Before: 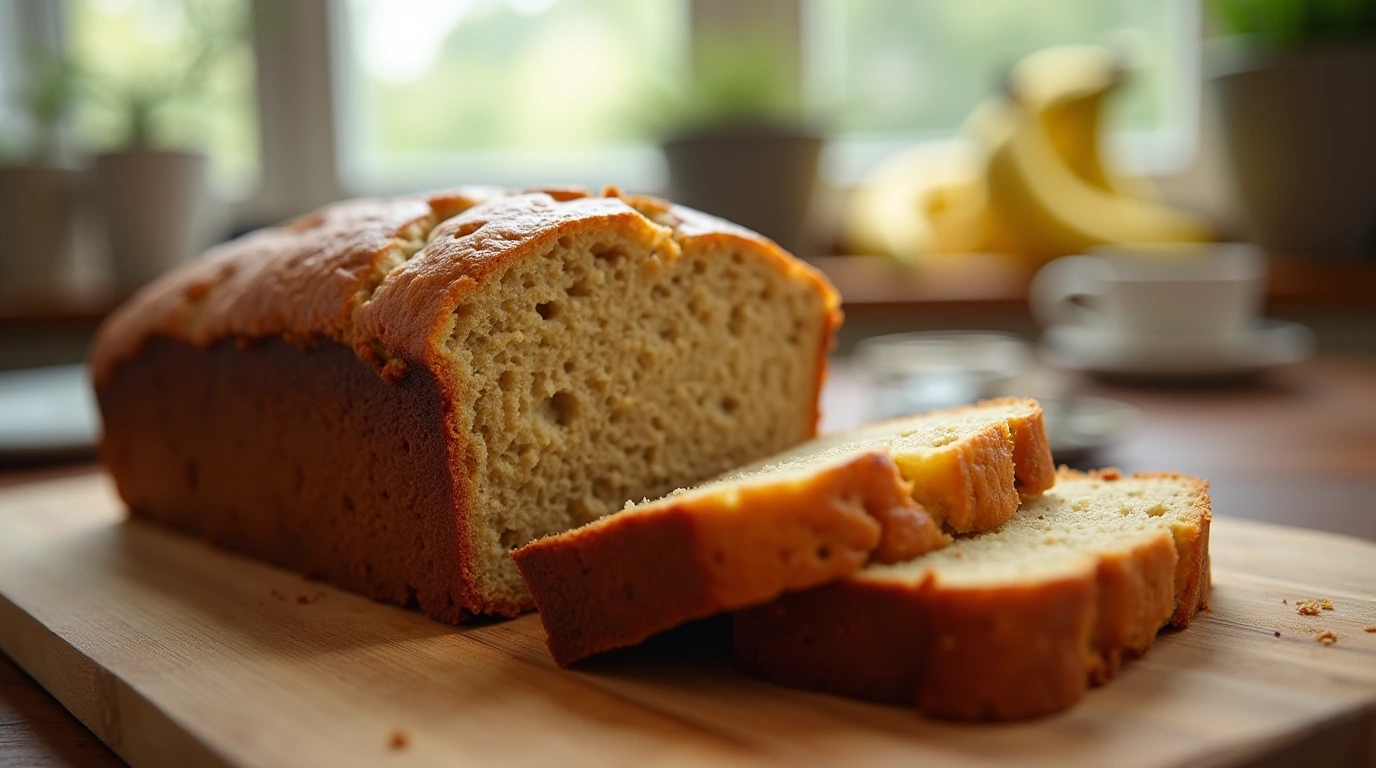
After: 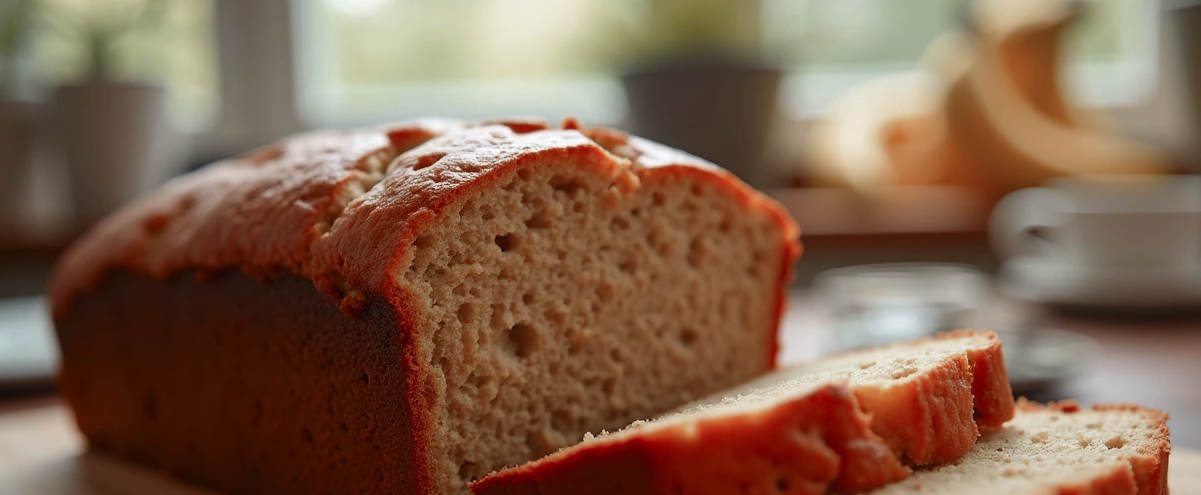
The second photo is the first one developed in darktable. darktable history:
crop: left 3.015%, top 8.969%, right 9.647%, bottom 26.457%
color contrast: green-magenta contrast 0.84, blue-yellow contrast 0.86
color zones: curves: ch0 [(0, 0.299) (0.25, 0.383) (0.456, 0.352) (0.736, 0.571)]; ch1 [(0, 0.63) (0.151, 0.568) (0.254, 0.416) (0.47, 0.558) (0.732, 0.37) (0.909, 0.492)]; ch2 [(0.004, 0.604) (0.158, 0.443) (0.257, 0.403) (0.761, 0.468)]
tone equalizer: -8 EV 0.06 EV, smoothing diameter 25%, edges refinement/feathering 10, preserve details guided filter
